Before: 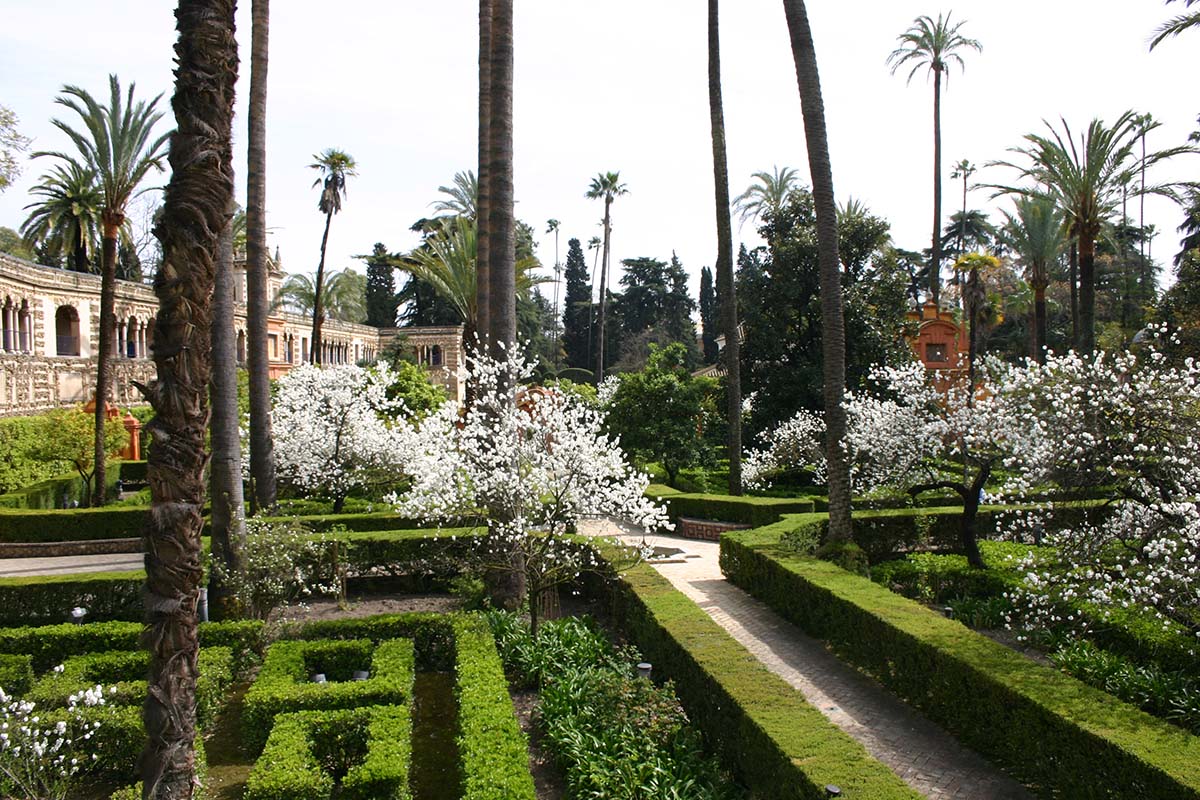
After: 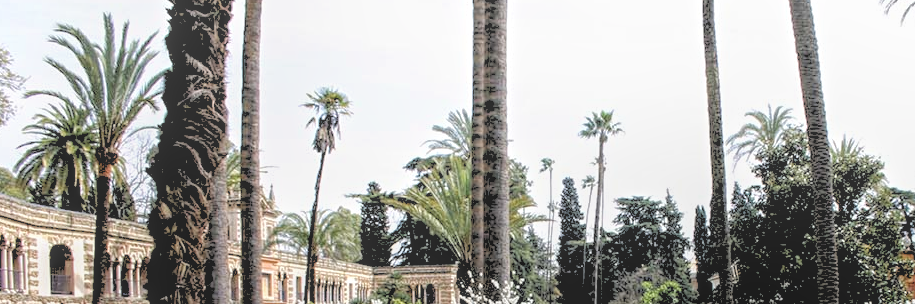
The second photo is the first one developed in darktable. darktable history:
local contrast: highlights 66%, shadows 33%, detail 166%, midtone range 0.2
crop: left 0.579%, top 7.627%, right 23.167%, bottom 54.275%
rgb levels: levels [[0.027, 0.429, 0.996], [0, 0.5, 1], [0, 0.5, 1]]
contrast brightness saturation: saturation -0.17
